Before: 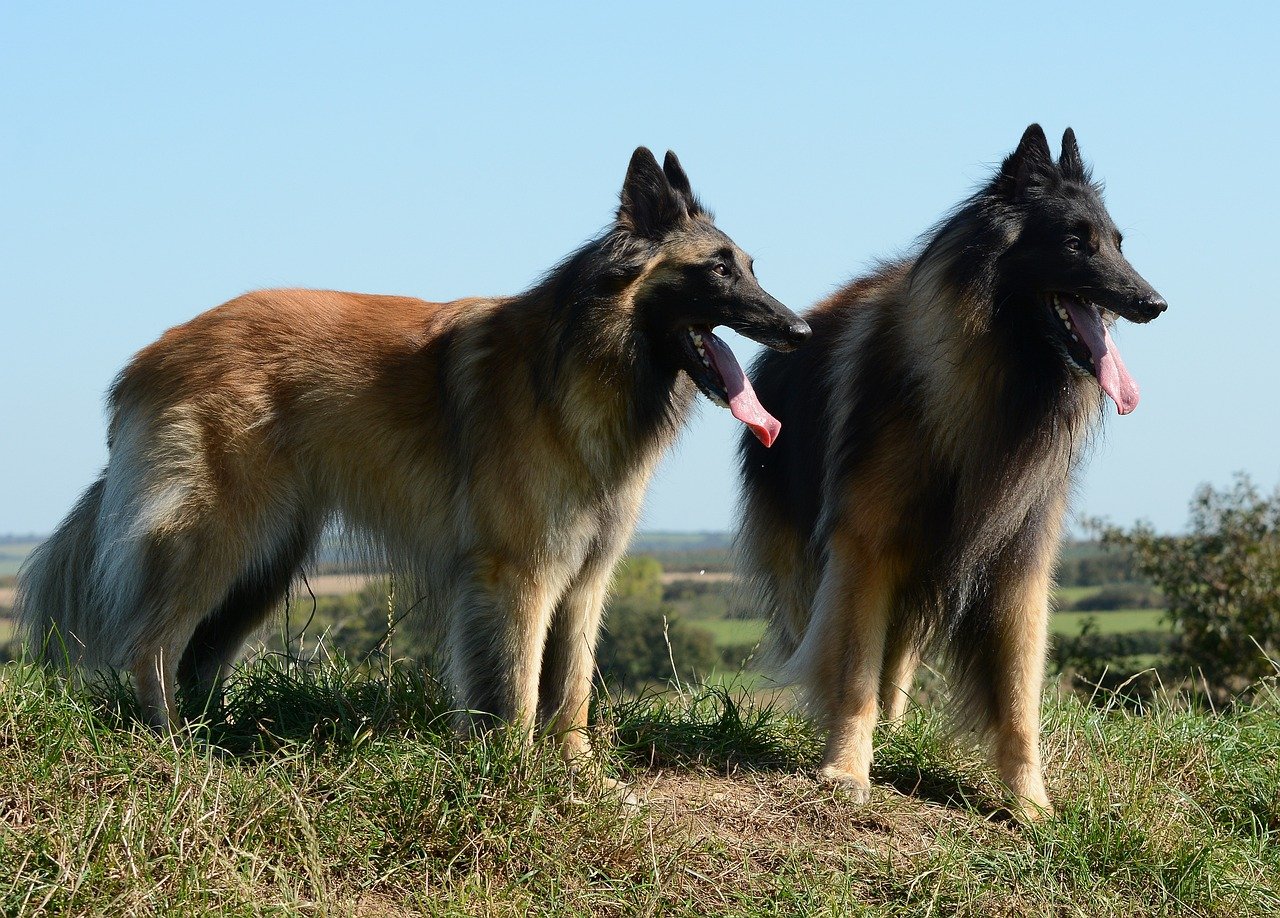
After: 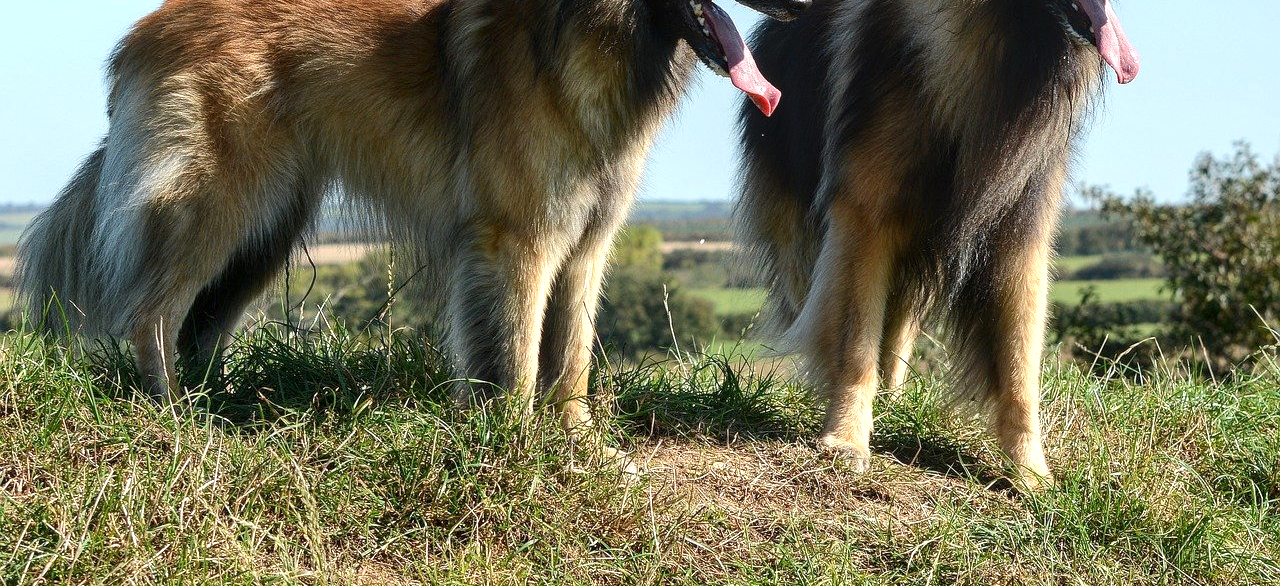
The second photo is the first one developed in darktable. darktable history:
local contrast: on, module defaults
exposure: exposure 0.51 EV, compensate highlight preservation false
crop and rotate: top 36.096%
